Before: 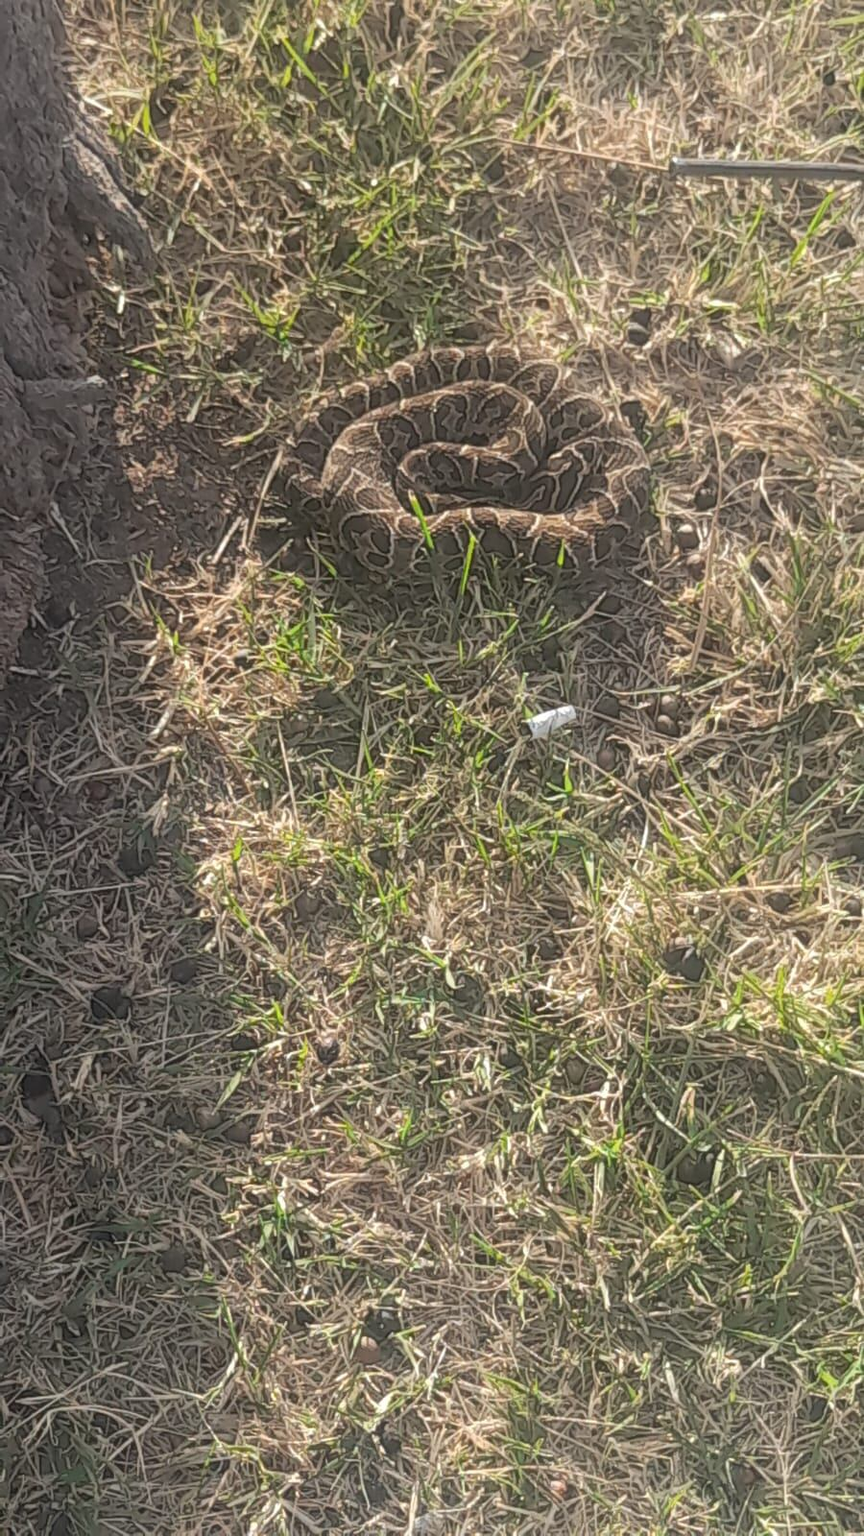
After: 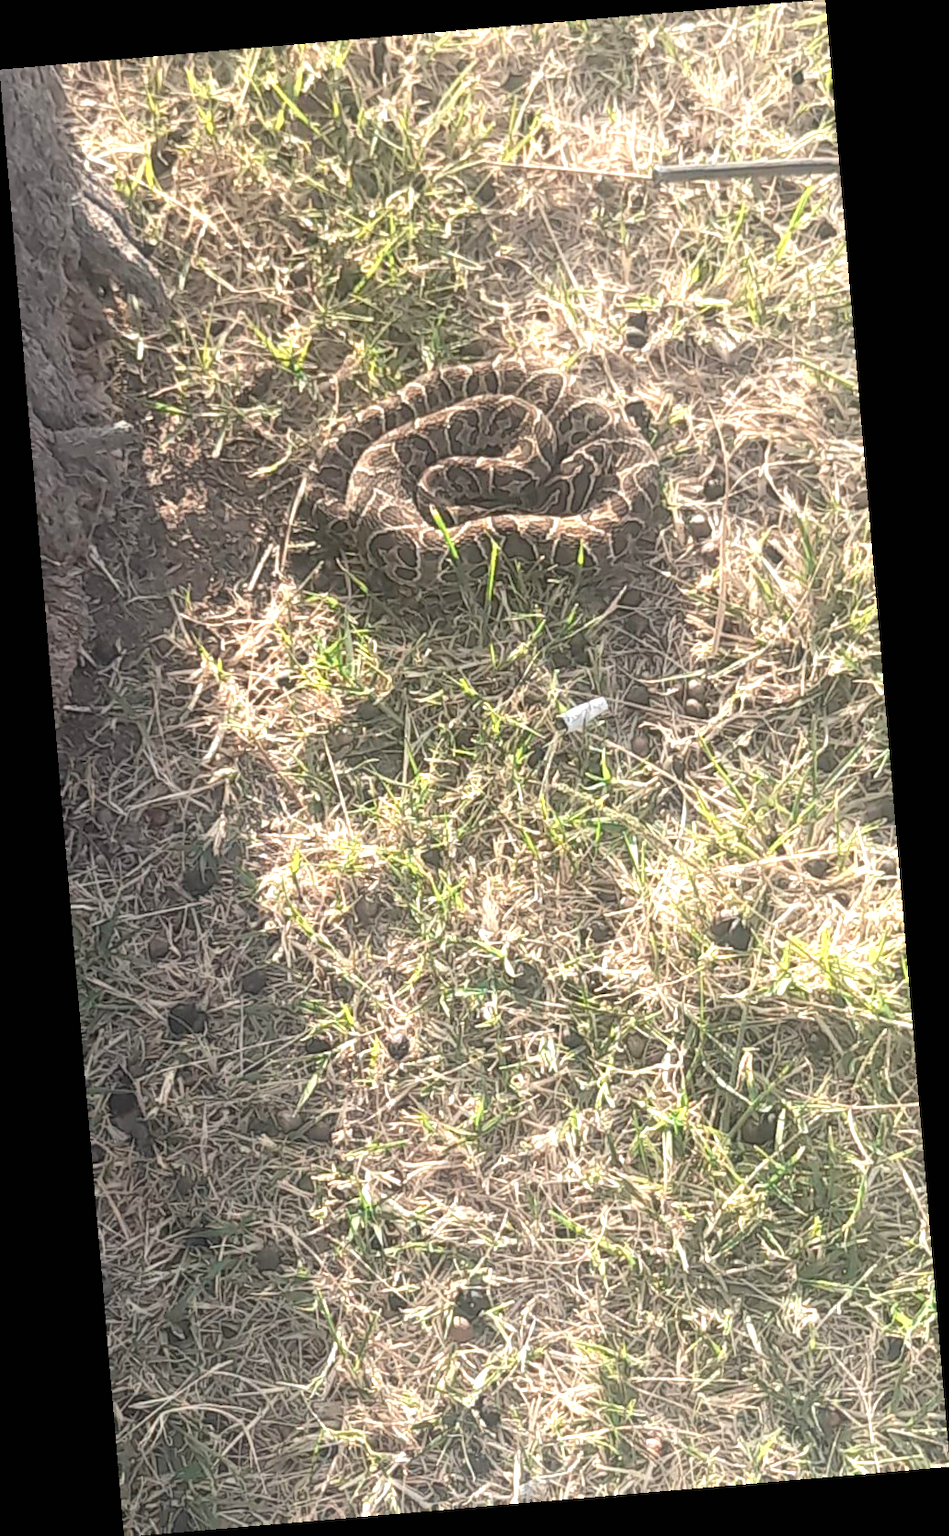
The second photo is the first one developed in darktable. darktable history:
color zones: curves: ch0 [(0.018, 0.548) (0.224, 0.64) (0.425, 0.447) (0.675, 0.575) (0.732, 0.579)]; ch1 [(0.066, 0.487) (0.25, 0.5) (0.404, 0.43) (0.75, 0.421) (0.956, 0.421)]; ch2 [(0.044, 0.561) (0.215, 0.465) (0.399, 0.544) (0.465, 0.548) (0.614, 0.447) (0.724, 0.43) (0.882, 0.623) (0.956, 0.632)]
exposure: black level correction 0, exposure 0.6 EV, compensate highlight preservation false
rotate and perspective: rotation -4.86°, automatic cropping off
